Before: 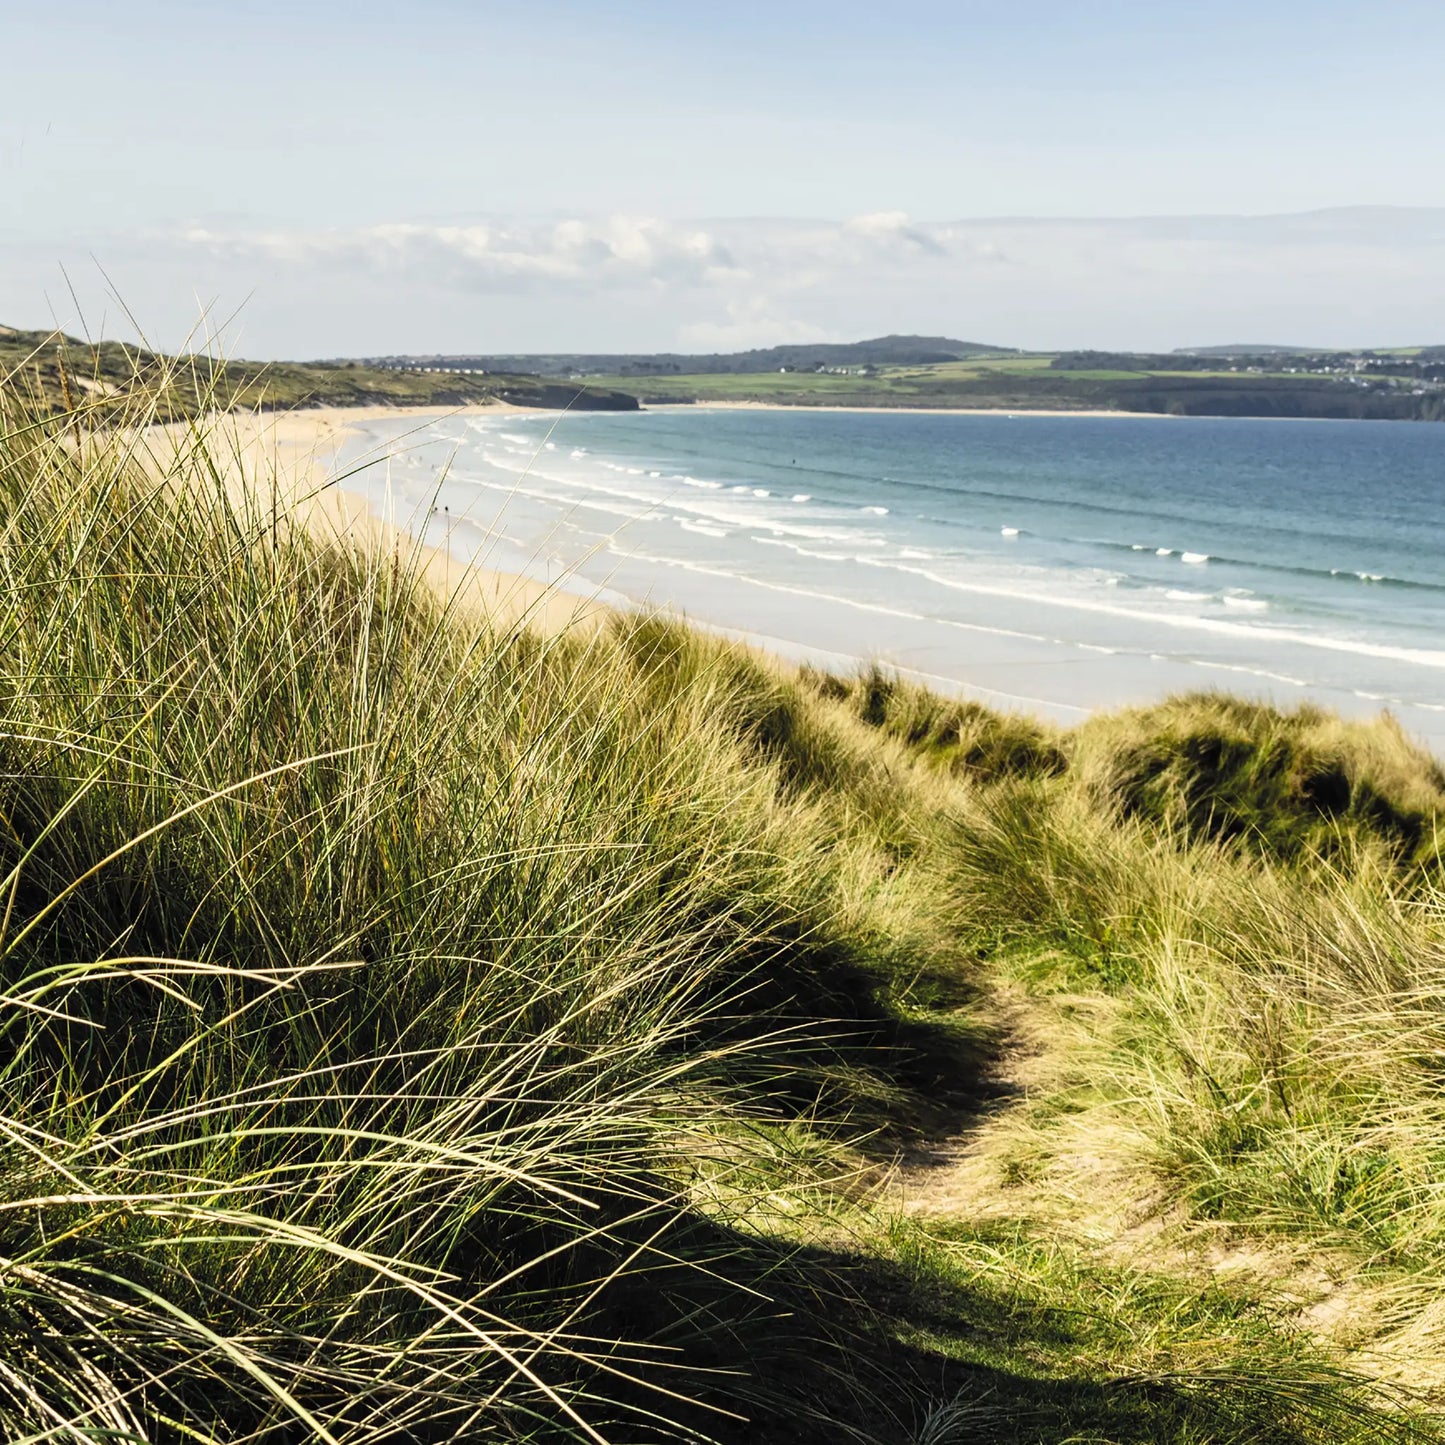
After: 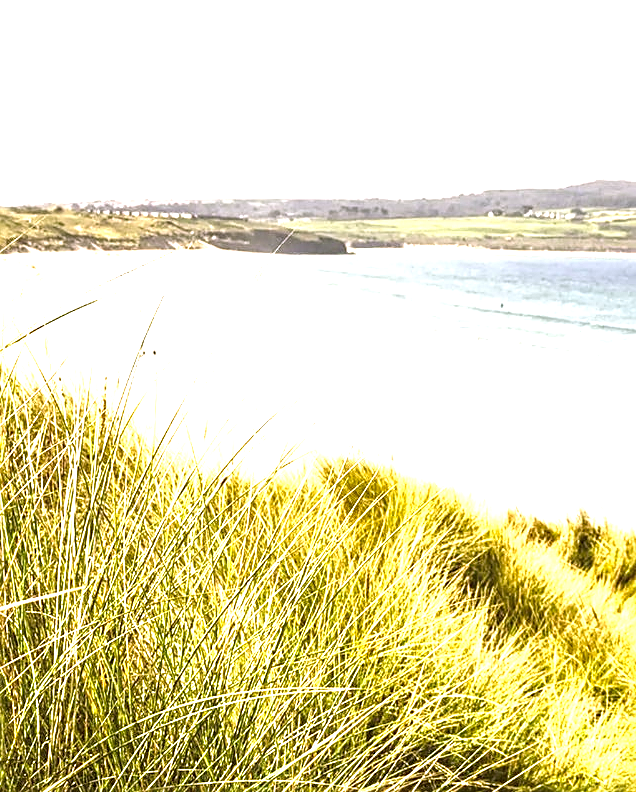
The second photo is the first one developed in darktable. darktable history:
sharpen: on, module defaults
crop: left 20.248%, top 10.86%, right 35.675%, bottom 34.321%
local contrast: on, module defaults
color correction: highlights a* 8.98, highlights b* 15.09, shadows a* -0.49, shadows b* 26.52
exposure: black level correction 0, exposure 1.625 EV, compensate exposure bias true, compensate highlight preservation false
white balance: red 0.974, blue 1.044
